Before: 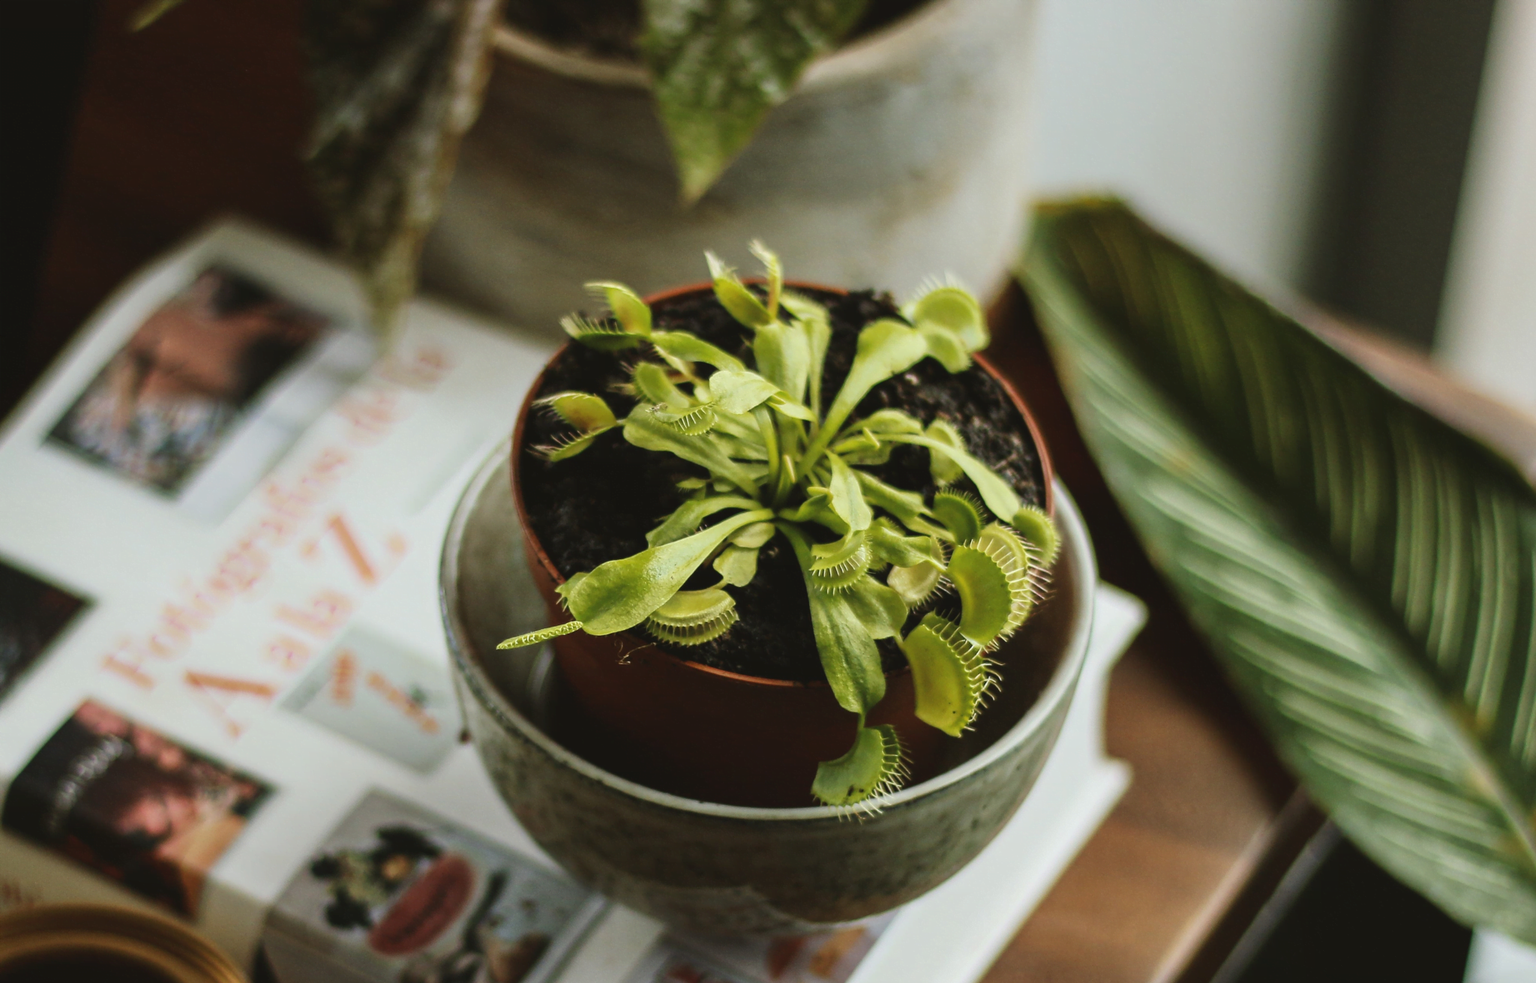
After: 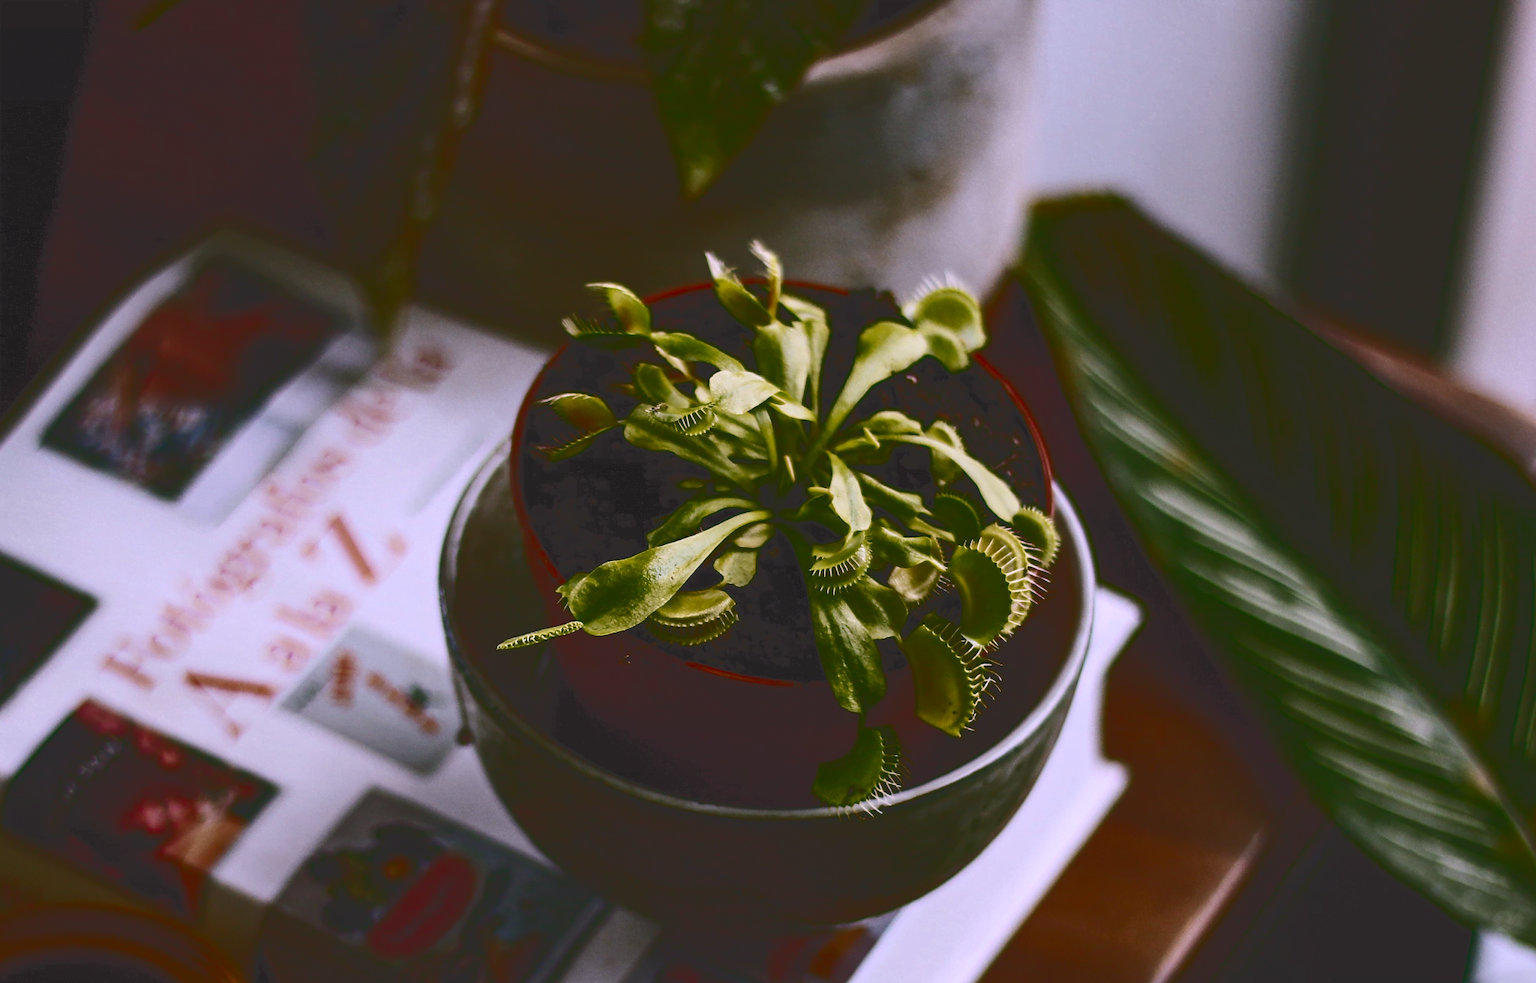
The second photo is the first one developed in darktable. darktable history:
color correction: highlights a* 15.21, highlights b* -24.55
tone curve: curves: ch0 [(0, 0) (0.003, 0.172) (0.011, 0.177) (0.025, 0.177) (0.044, 0.177) (0.069, 0.178) (0.1, 0.181) (0.136, 0.19) (0.177, 0.208) (0.224, 0.226) (0.277, 0.274) (0.335, 0.338) (0.399, 0.43) (0.468, 0.535) (0.543, 0.635) (0.623, 0.726) (0.709, 0.815) (0.801, 0.882) (0.898, 0.936) (1, 1)], color space Lab, independent channels, preserve colors none
contrast brightness saturation: contrast 0.089, brightness -0.596, saturation 0.172
